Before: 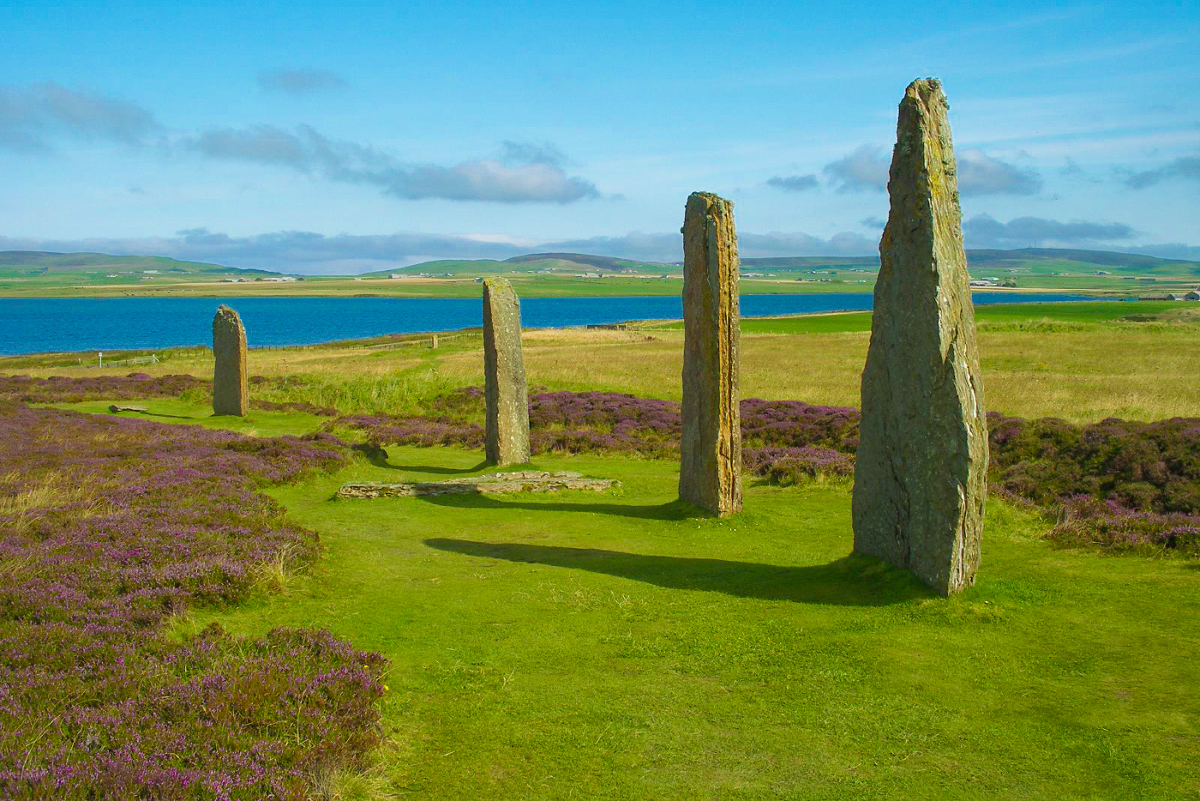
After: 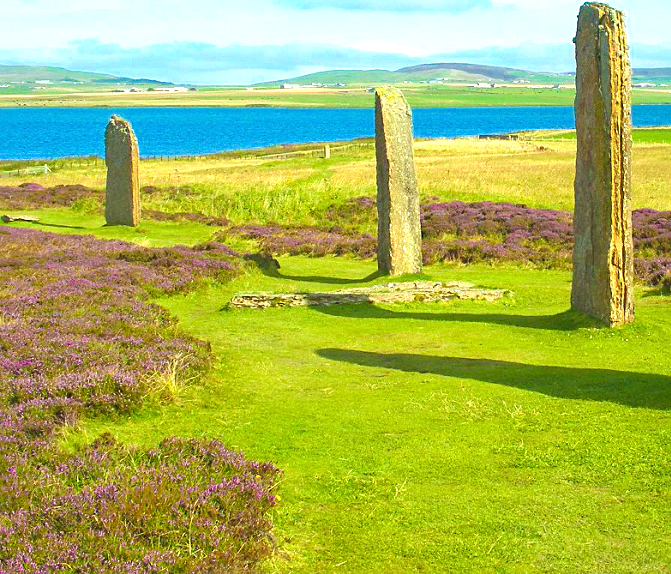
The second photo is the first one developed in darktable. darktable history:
crop: left 9.034%, top 23.78%, right 35.031%, bottom 4.554%
sharpen: amount 0.205
exposure: black level correction 0, exposure 1.101 EV, compensate highlight preservation false
